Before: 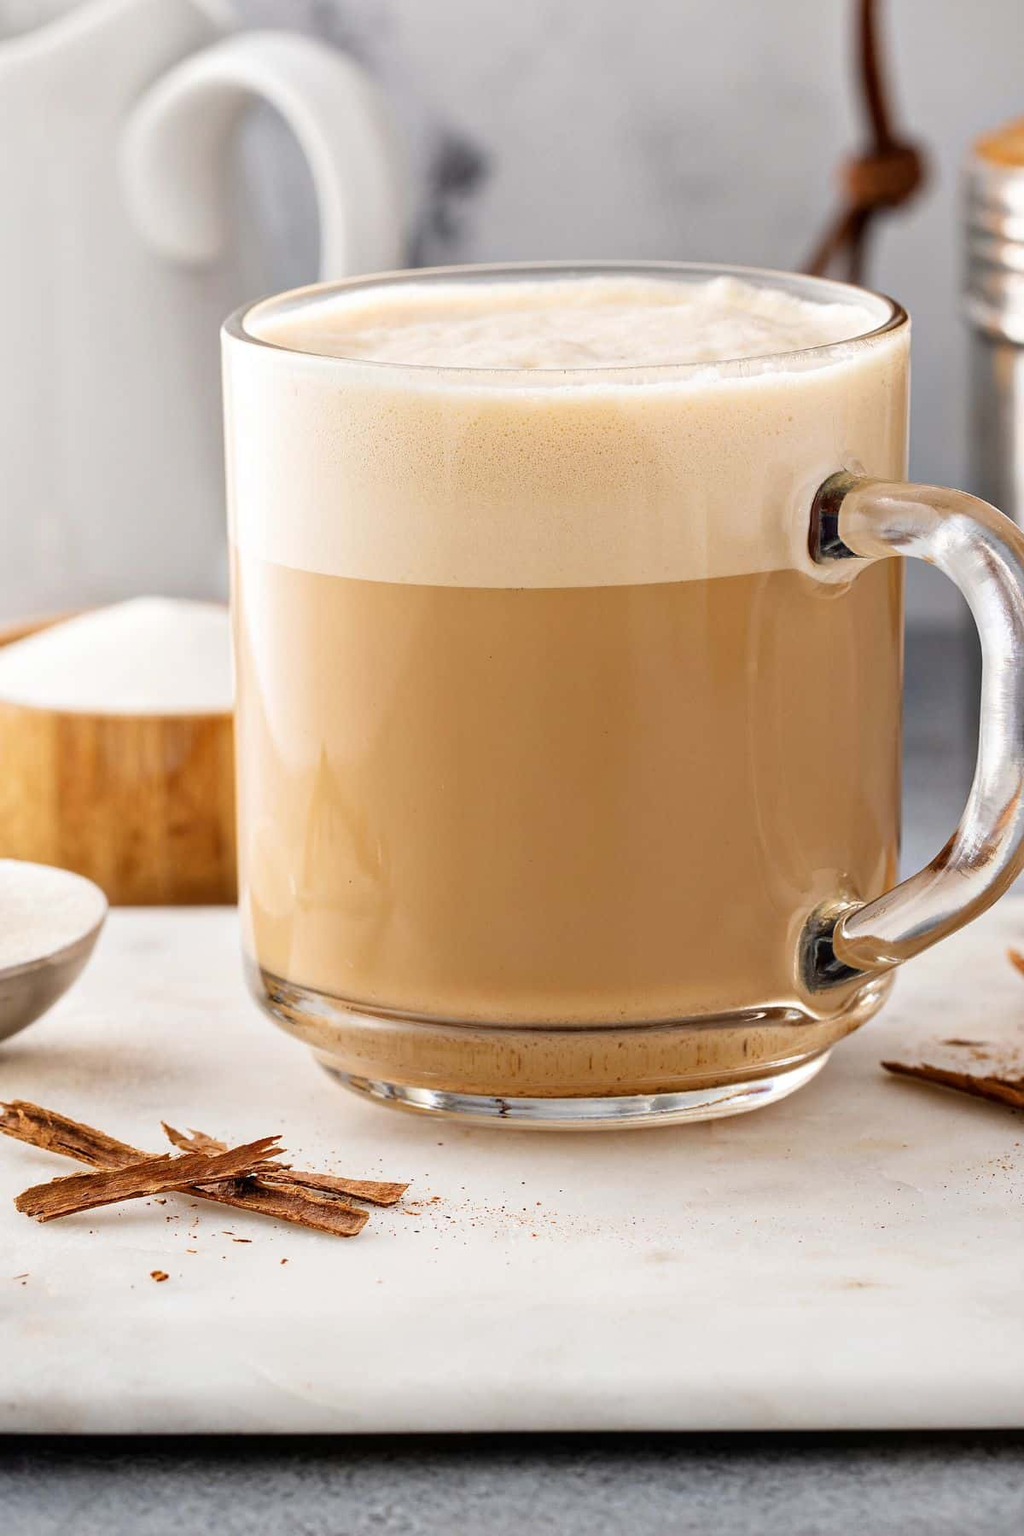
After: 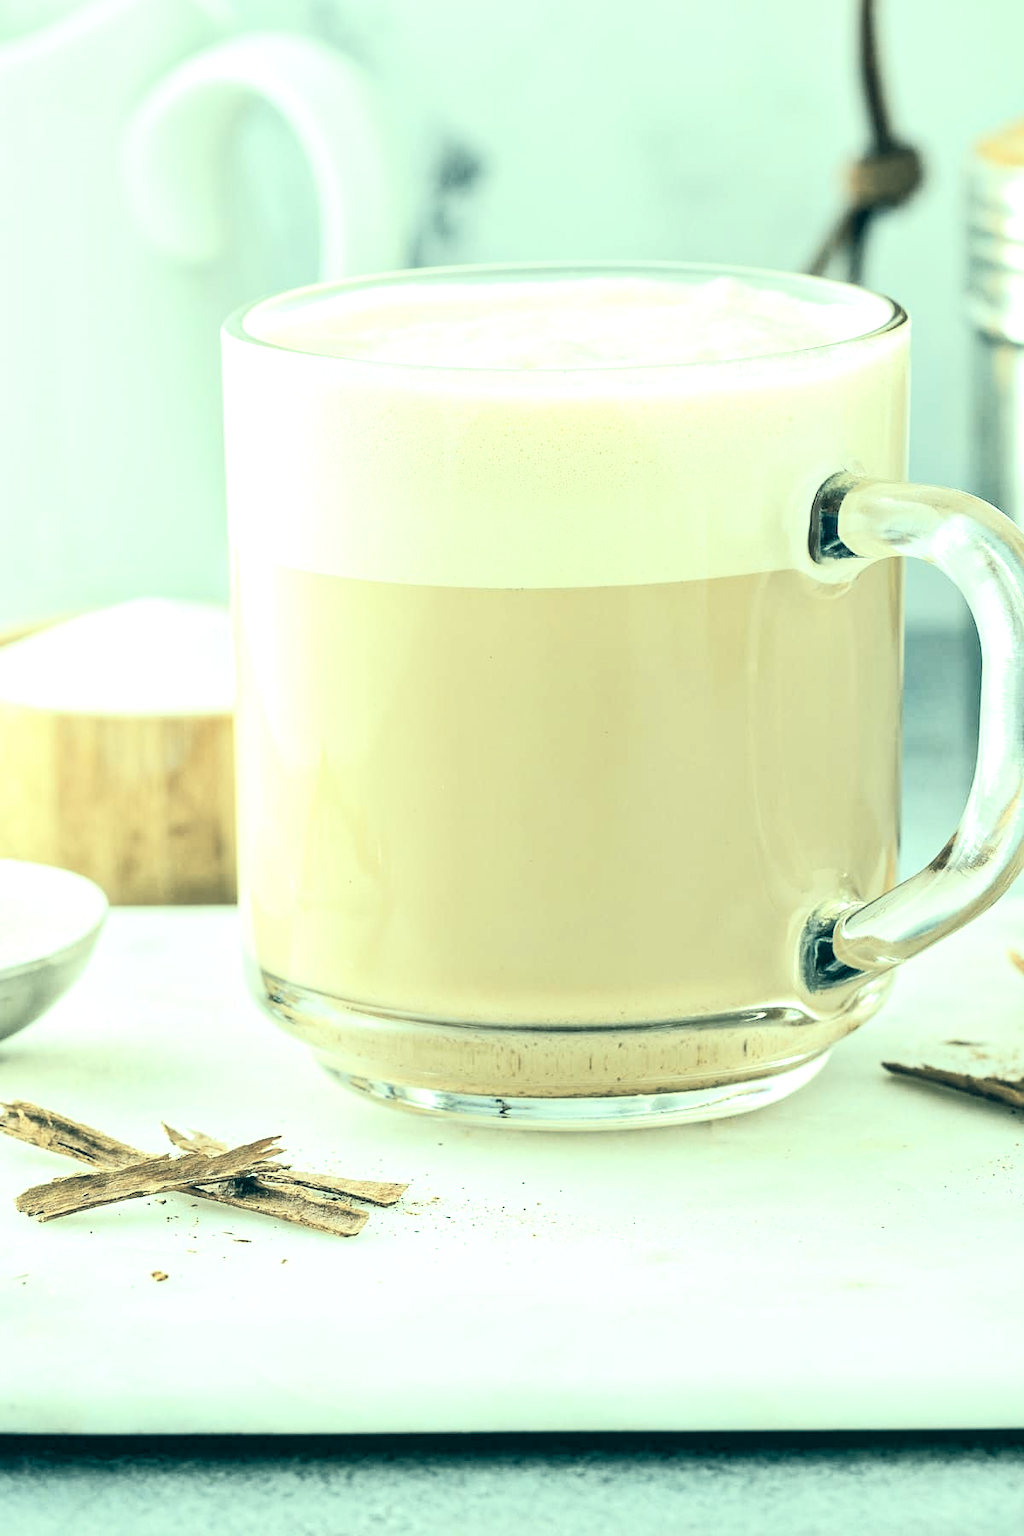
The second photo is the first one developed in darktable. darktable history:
contrast brightness saturation: brightness 0.189, saturation -0.512
color correction: highlights a* -19.47, highlights b* 9.8, shadows a* -20.22, shadows b* -10.47
exposure: black level correction 0, exposure 0.696 EV, compensate exposure bias true, compensate highlight preservation false
tone equalizer: -8 EV 0.011 EV, -7 EV -0.041 EV, -6 EV 0.027 EV, -5 EV 0.051 EV, -4 EV 0.311 EV, -3 EV 0.677 EV, -2 EV 0.584 EV, -1 EV 0.184 EV, +0 EV 0.036 EV, edges refinement/feathering 500, mask exposure compensation -1.57 EV, preserve details no
